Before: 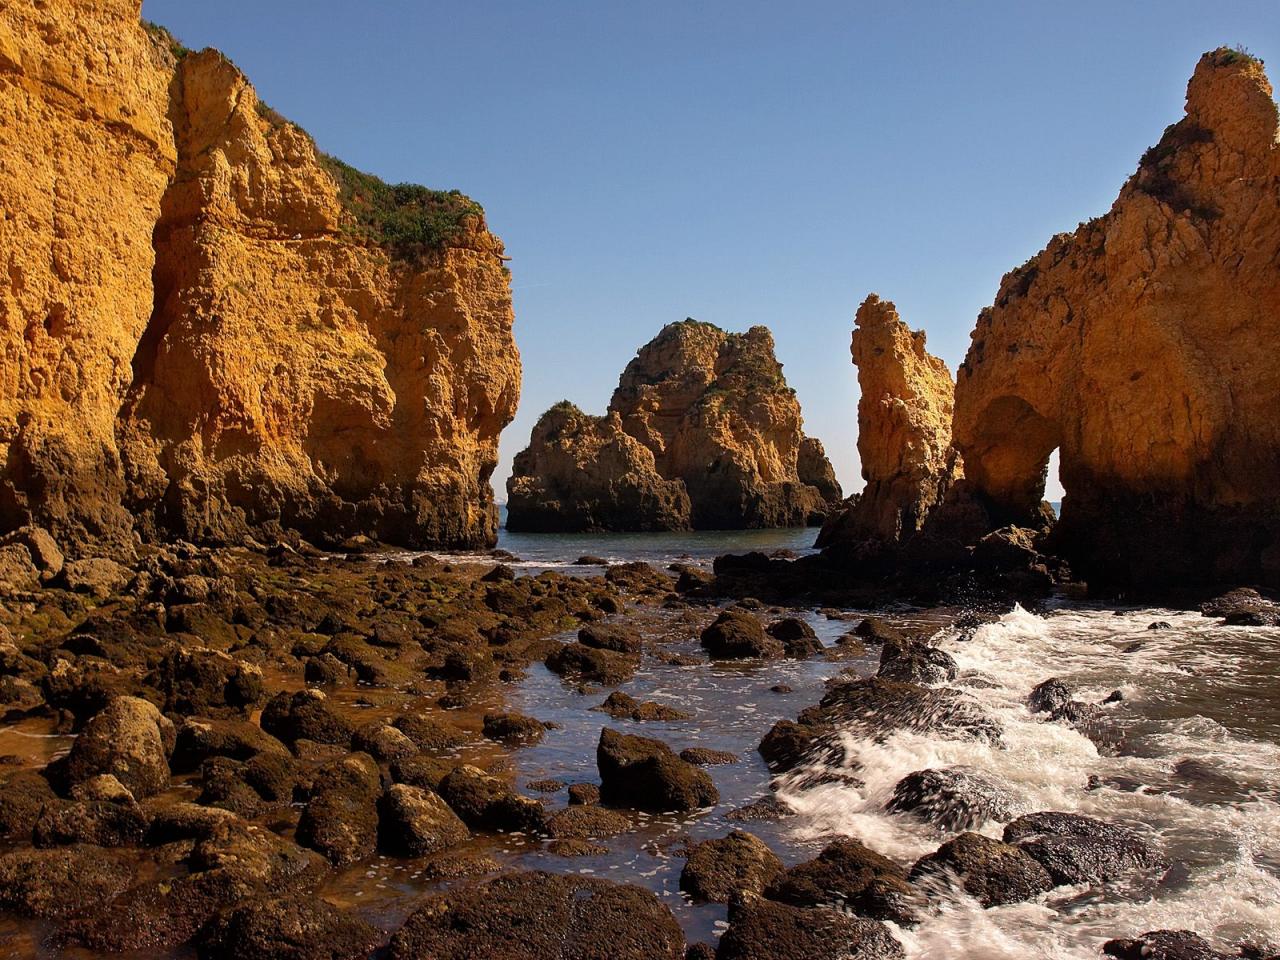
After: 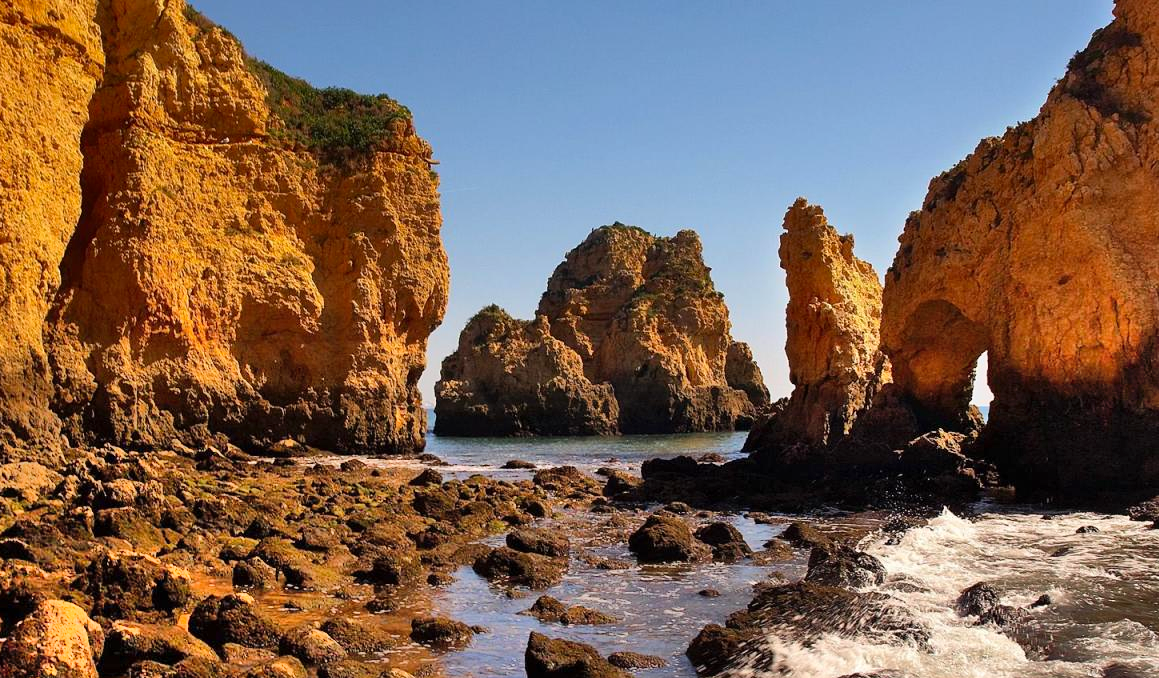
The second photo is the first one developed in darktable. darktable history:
crop: left 5.695%, top 10.052%, right 3.703%, bottom 19.287%
shadows and highlights: shadows 75.55, highlights -23.96, soften with gaussian
contrast brightness saturation: contrast 0.039, saturation 0.157
